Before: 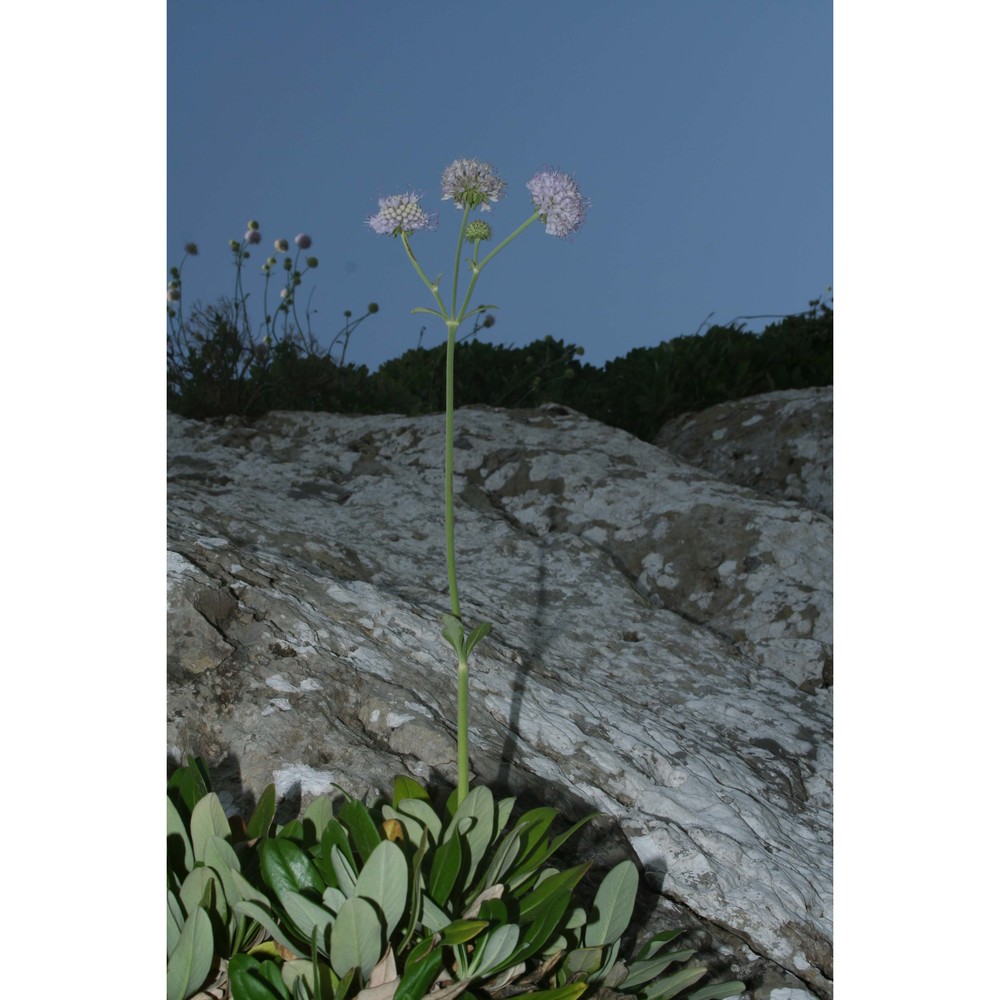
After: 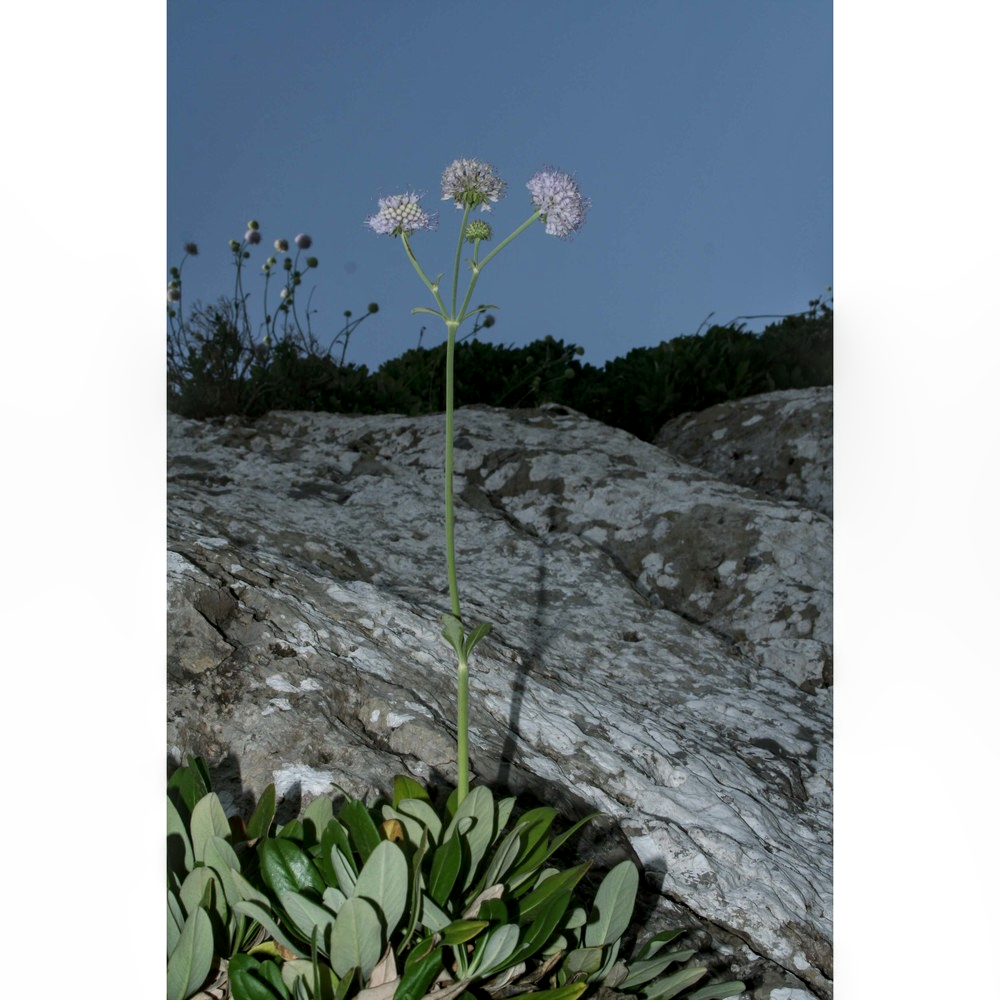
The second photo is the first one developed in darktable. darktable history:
local contrast: highlights 43%, shadows 60%, detail 136%, midtone range 0.517
